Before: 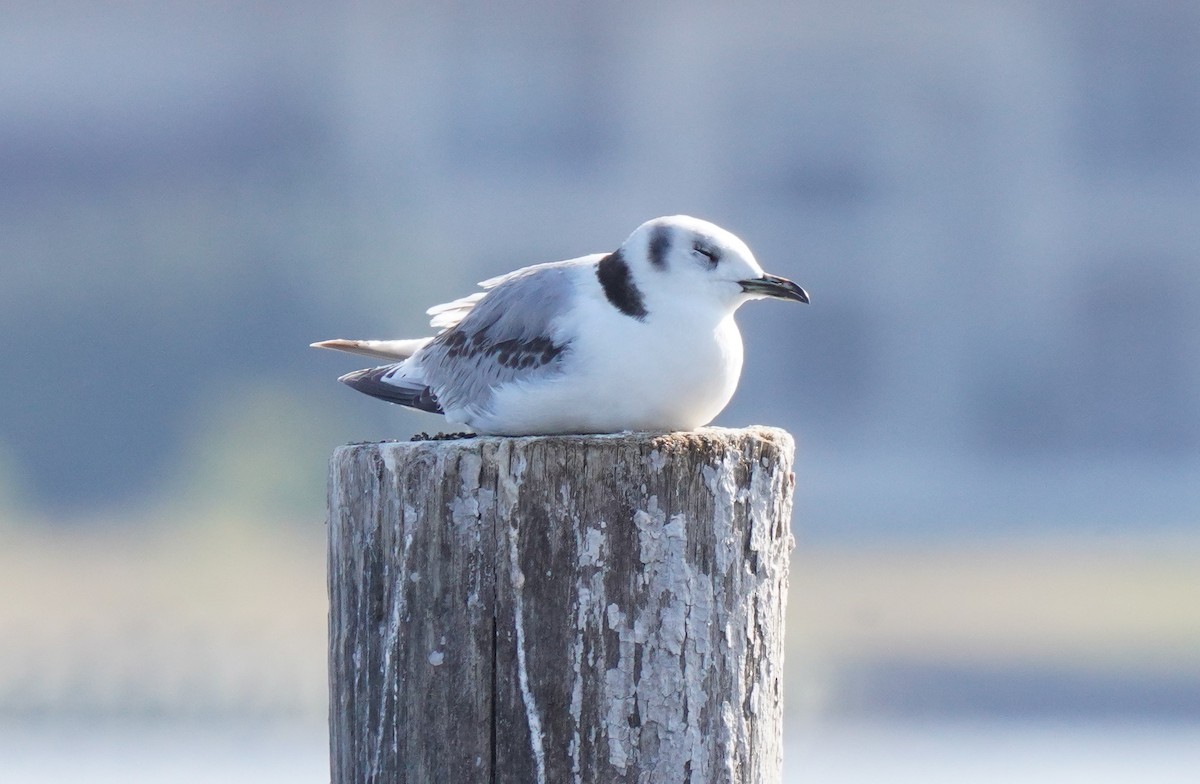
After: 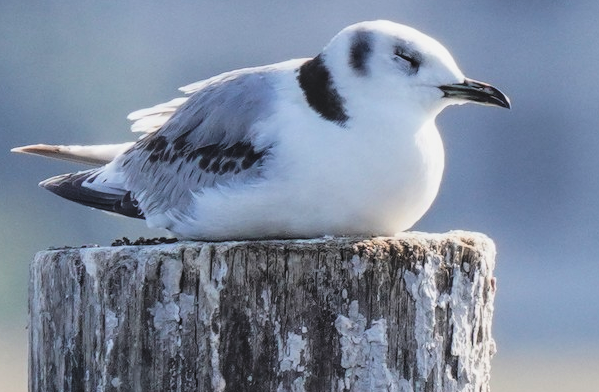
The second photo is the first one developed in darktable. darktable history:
crop: left 25%, top 25%, right 25%, bottom 25%
exposure: exposure 0.207 EV, compensate highlight preservation false
local contrast: on, module defaults
filmic rgb: black relative exposure -5 EV, hardness 2.88, contrast 1.2
rgb curve: curves: ch0 [(0, 0.186) (0.314, 0.284) (0.775, 0.708) (1, 1)], compensate middle gray true, preserve colors none
